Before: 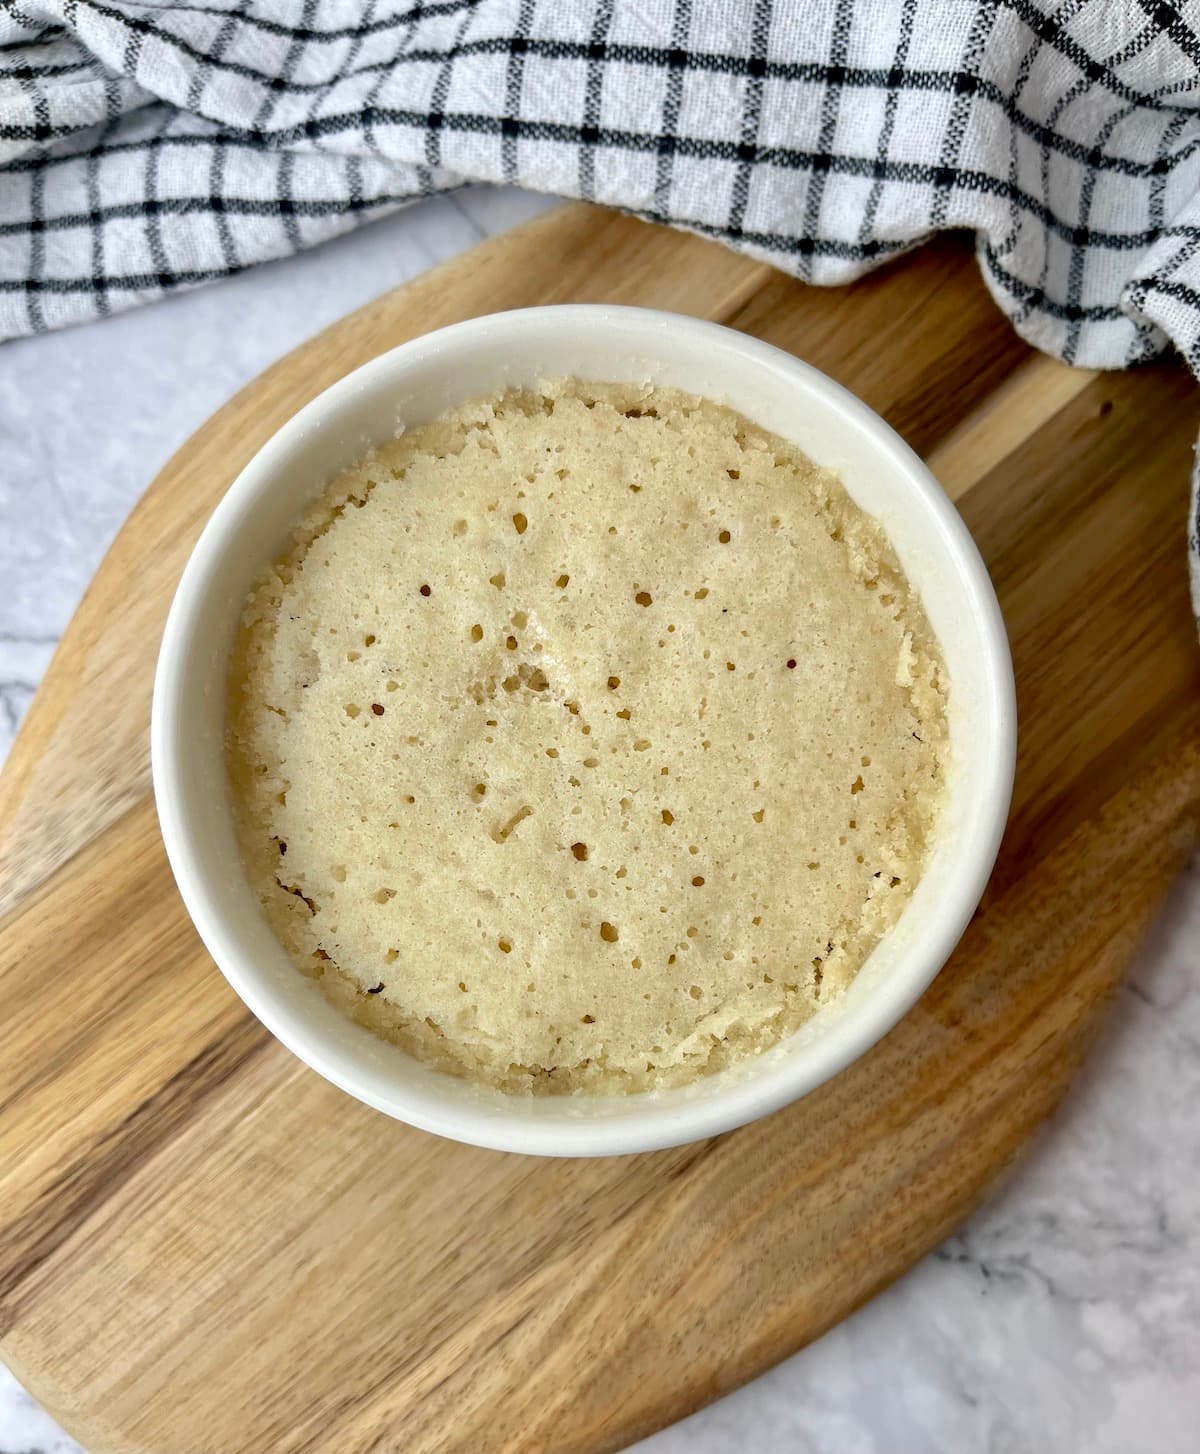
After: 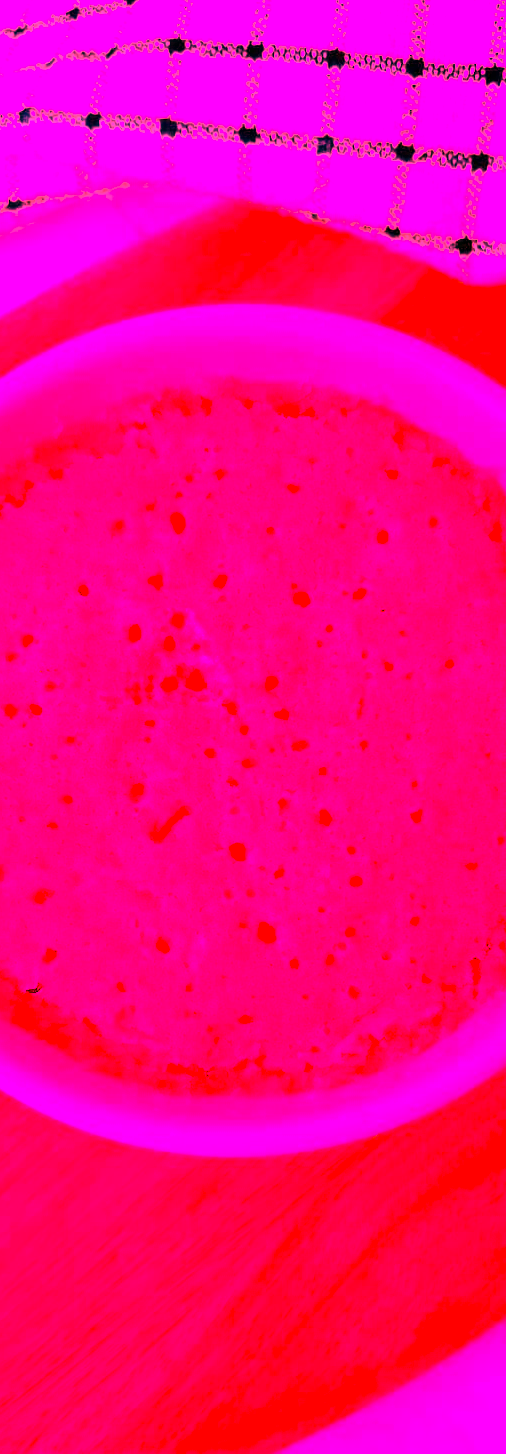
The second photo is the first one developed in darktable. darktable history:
exposure: exposure 0.178 EV, compensate exposure bias true, compensate highlight preservation false
crop: left 28.583%, right 29.231%
contrast brightness saturation: contrast 0.2, brightness 0.16, saturation 0.22
white balance: red 4.26, blue 1.802
